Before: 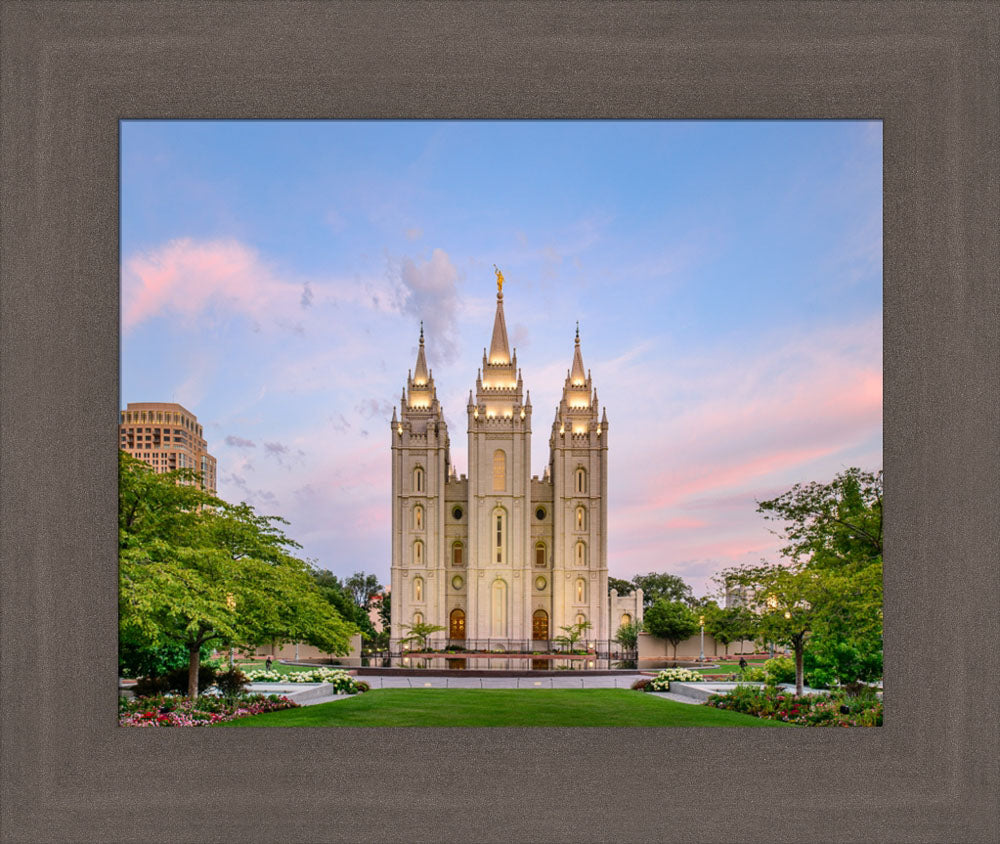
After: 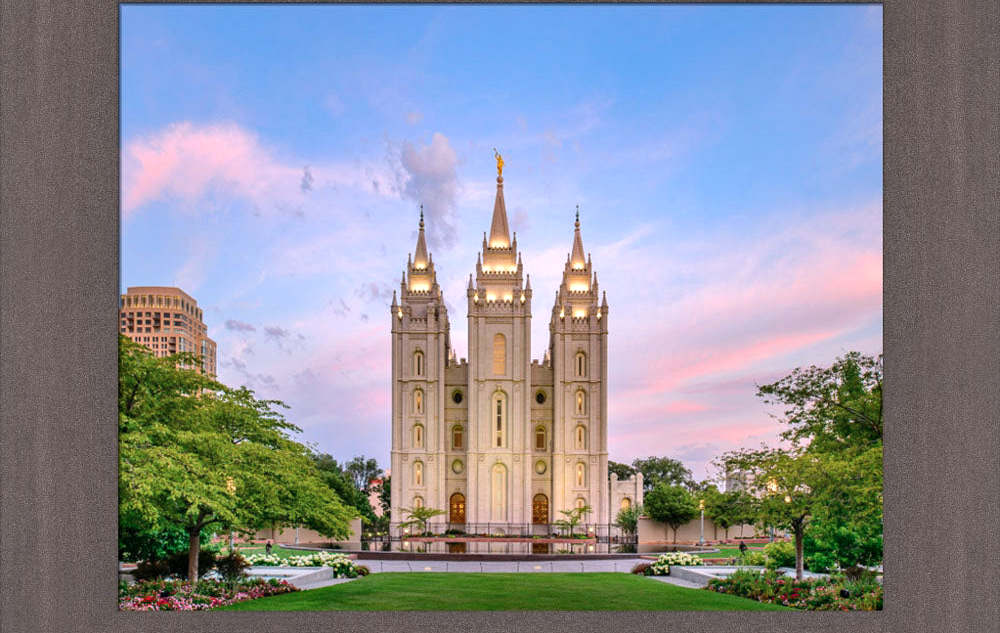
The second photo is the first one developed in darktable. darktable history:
exposure: exposure 0.217 EV, compensate highlight preservation false
color calibration: illuminant as shot in camera, x 0.37, y 0.382, temperature 4313.32 K
crop: top 13.819%, bottom 11.169%
white balance: red 1.045, blue 0.932
tone equalizer: on, module defaults
haze removal: strength 0.1, compatibility mode true, adaptive false
shadows and highlights: shadows 10, white point adjustment 1, highlights -40
